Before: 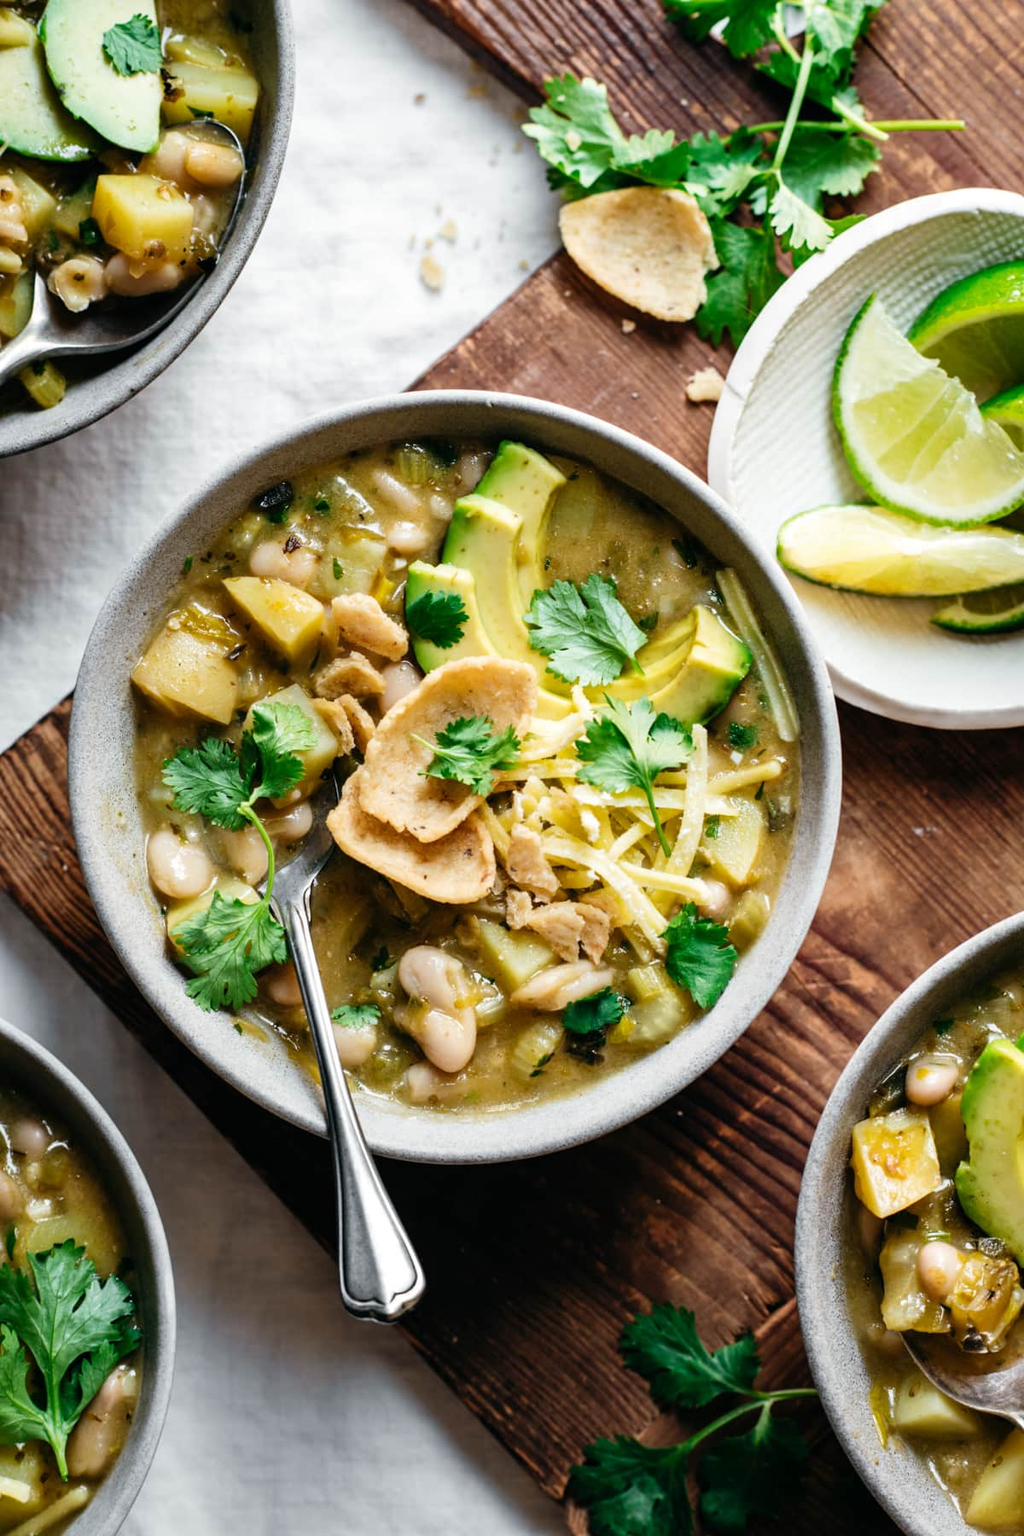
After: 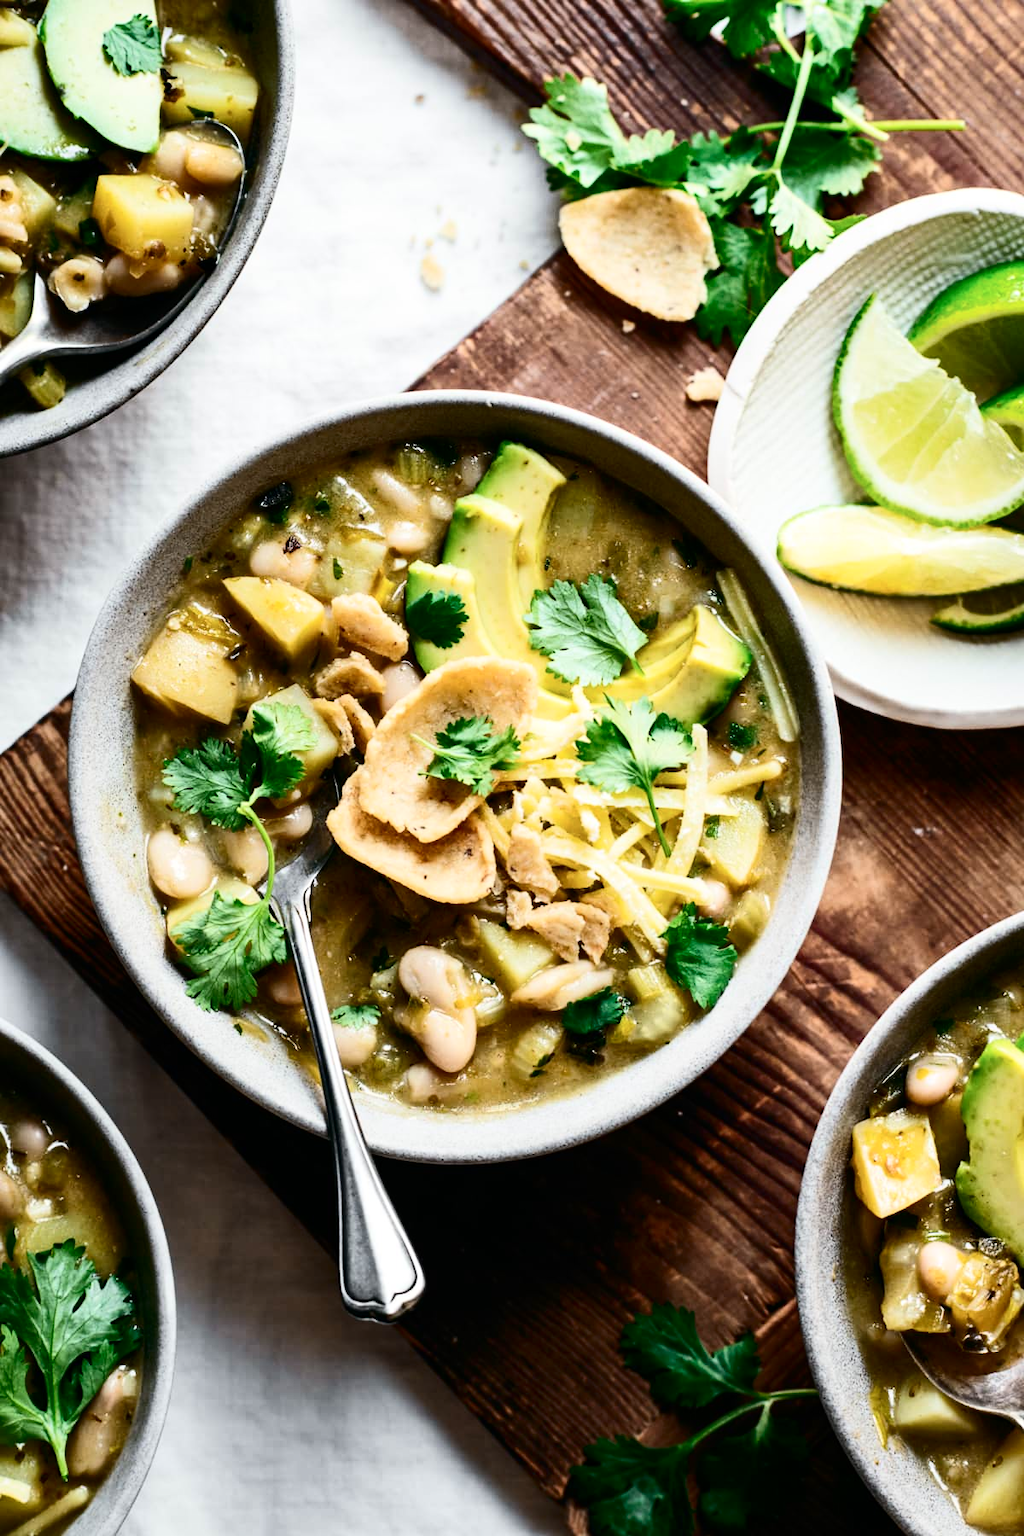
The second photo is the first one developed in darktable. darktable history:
contrast brightness saturation: contrast 0.289
